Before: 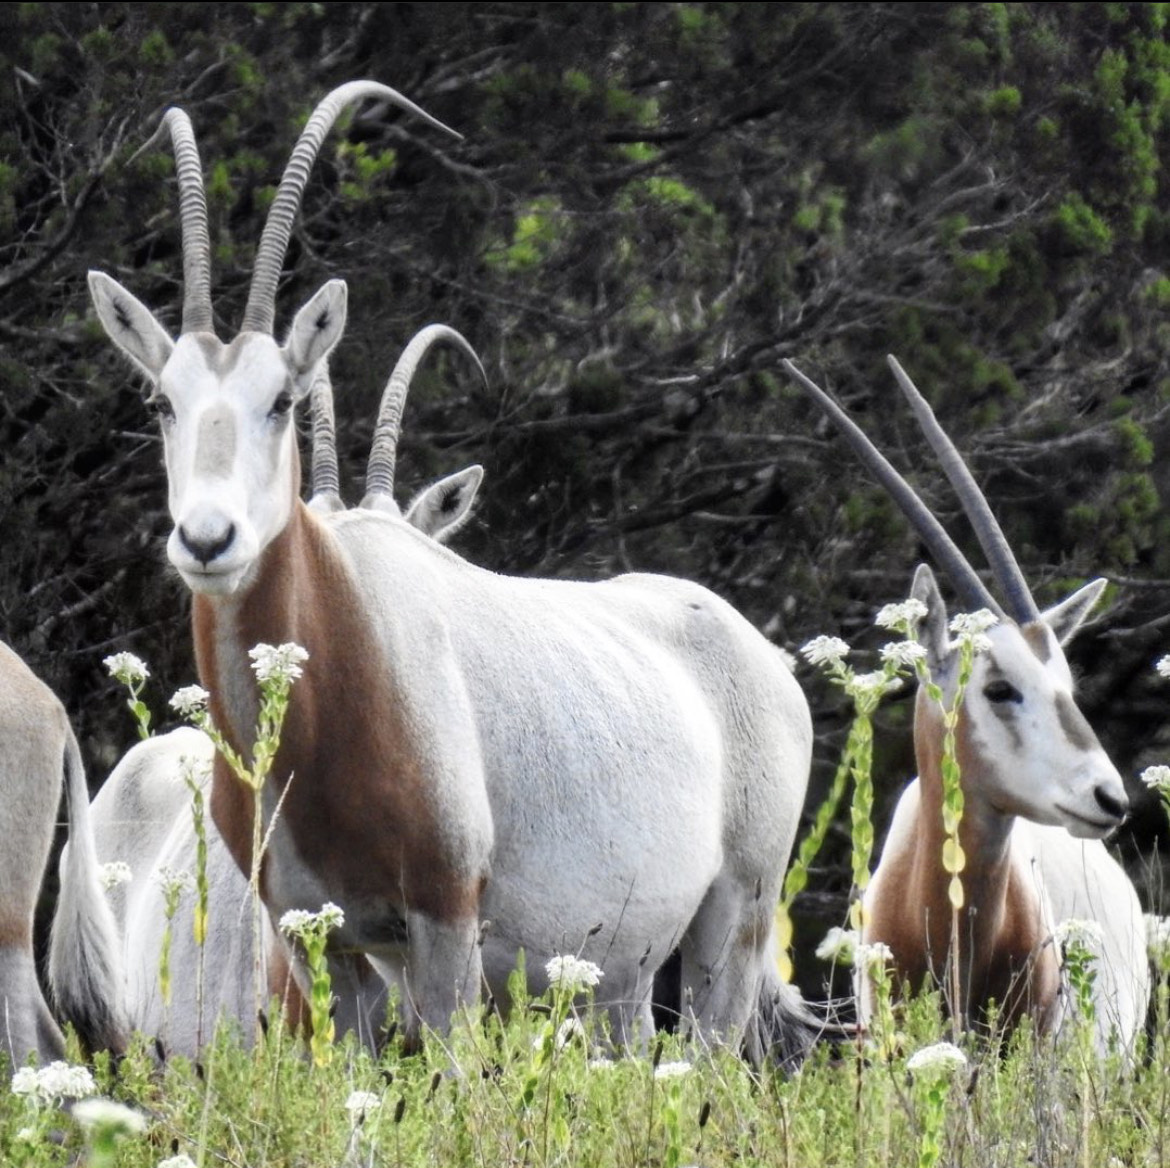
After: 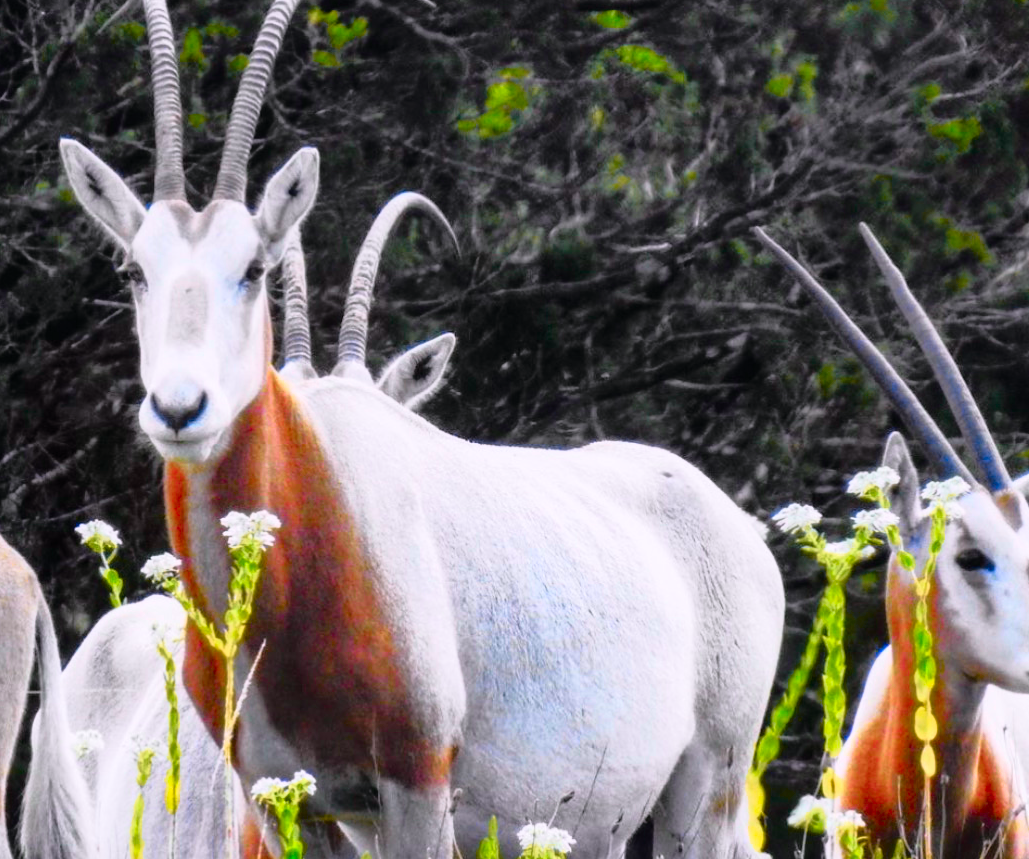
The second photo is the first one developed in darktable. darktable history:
tone curve: curves: ch0 [(0, 0.009) (0.105, 0.08) (0.195, 0.18) (0.283, 0.316) (0.384, 0.434) (0.485, 0.531) (0.638, 0.69) (0.81, 0.872) (1, 0.977)]; ch1 [(0, 0) (0.161, 0.092) (0.35, 0.33) (0.379, 0.401) (0.456, 0.469) (0.502, 0.5) (0.525, 0.514) (0.586, 0.604) (0.642, 0.645) (0.858, 0.817) (1, 0.942)]; ch2 [(0, 0) (0.371, 0.362) (0.437, 0.437) (0.48, 0.49) (0.53, 0.515) (0.56, 0.571) (0.622, 0.606) (0.881, 0.795) (1, 0.929)], color space Lab, independent channels, preserve colors none
crop and rotate: left 2.425%, top 11.305%, right 9.6%, bottom 15.08%
velvia: on, module defaults
color correction: highlights a* 1.59, highlights b* -1.7, saturation 2.48
